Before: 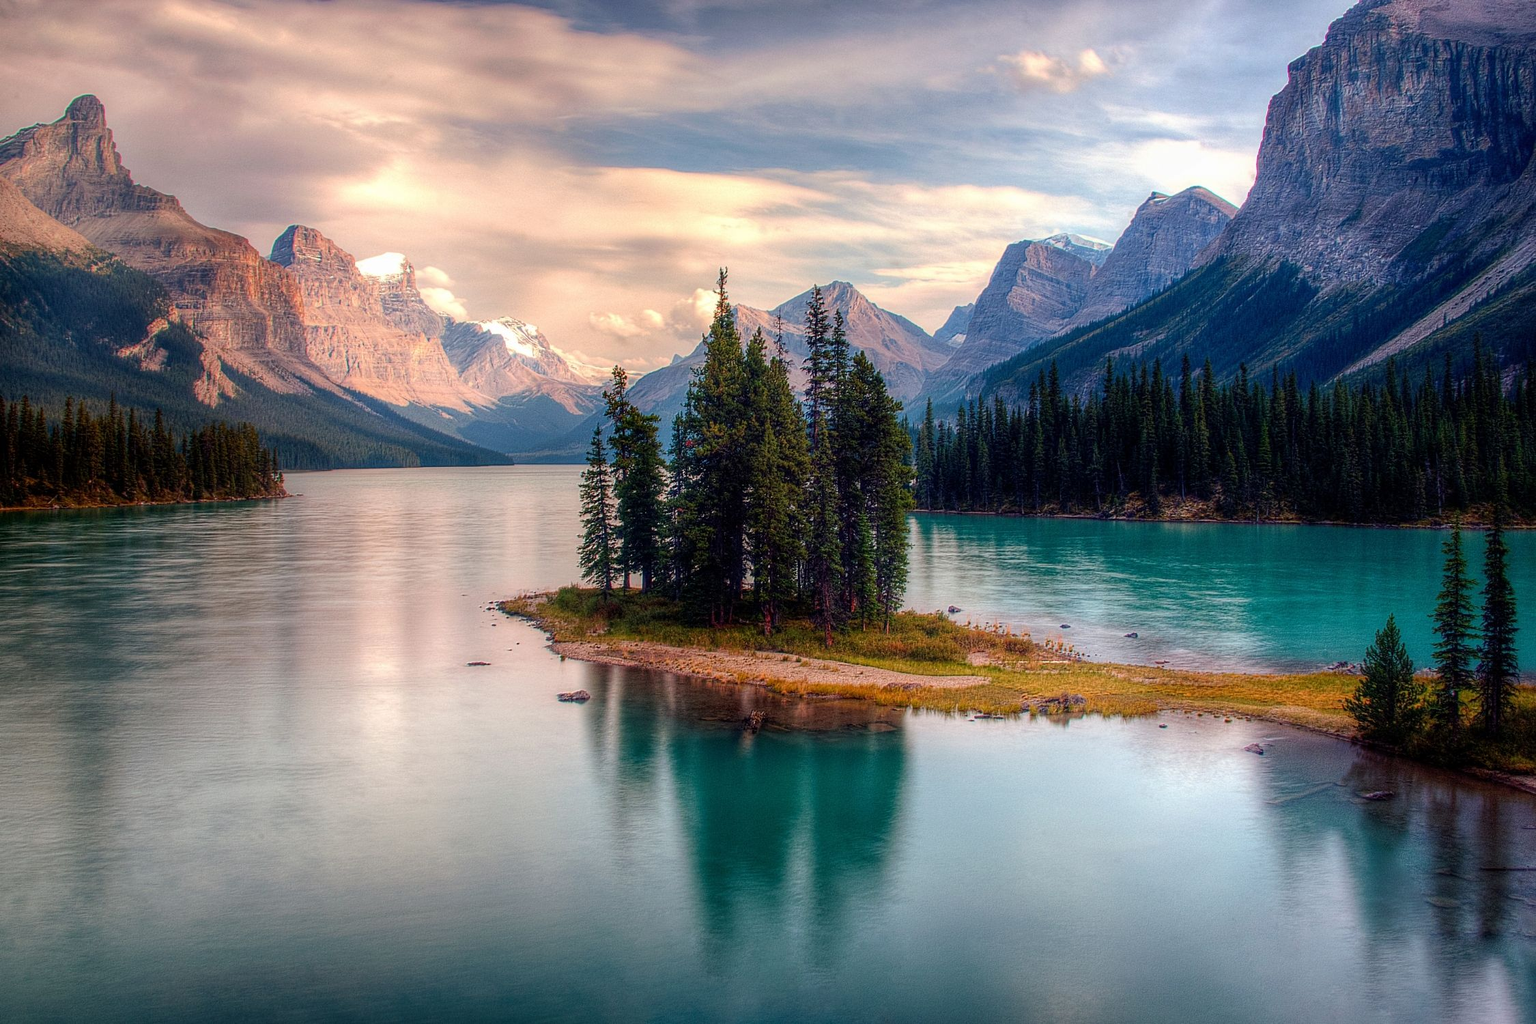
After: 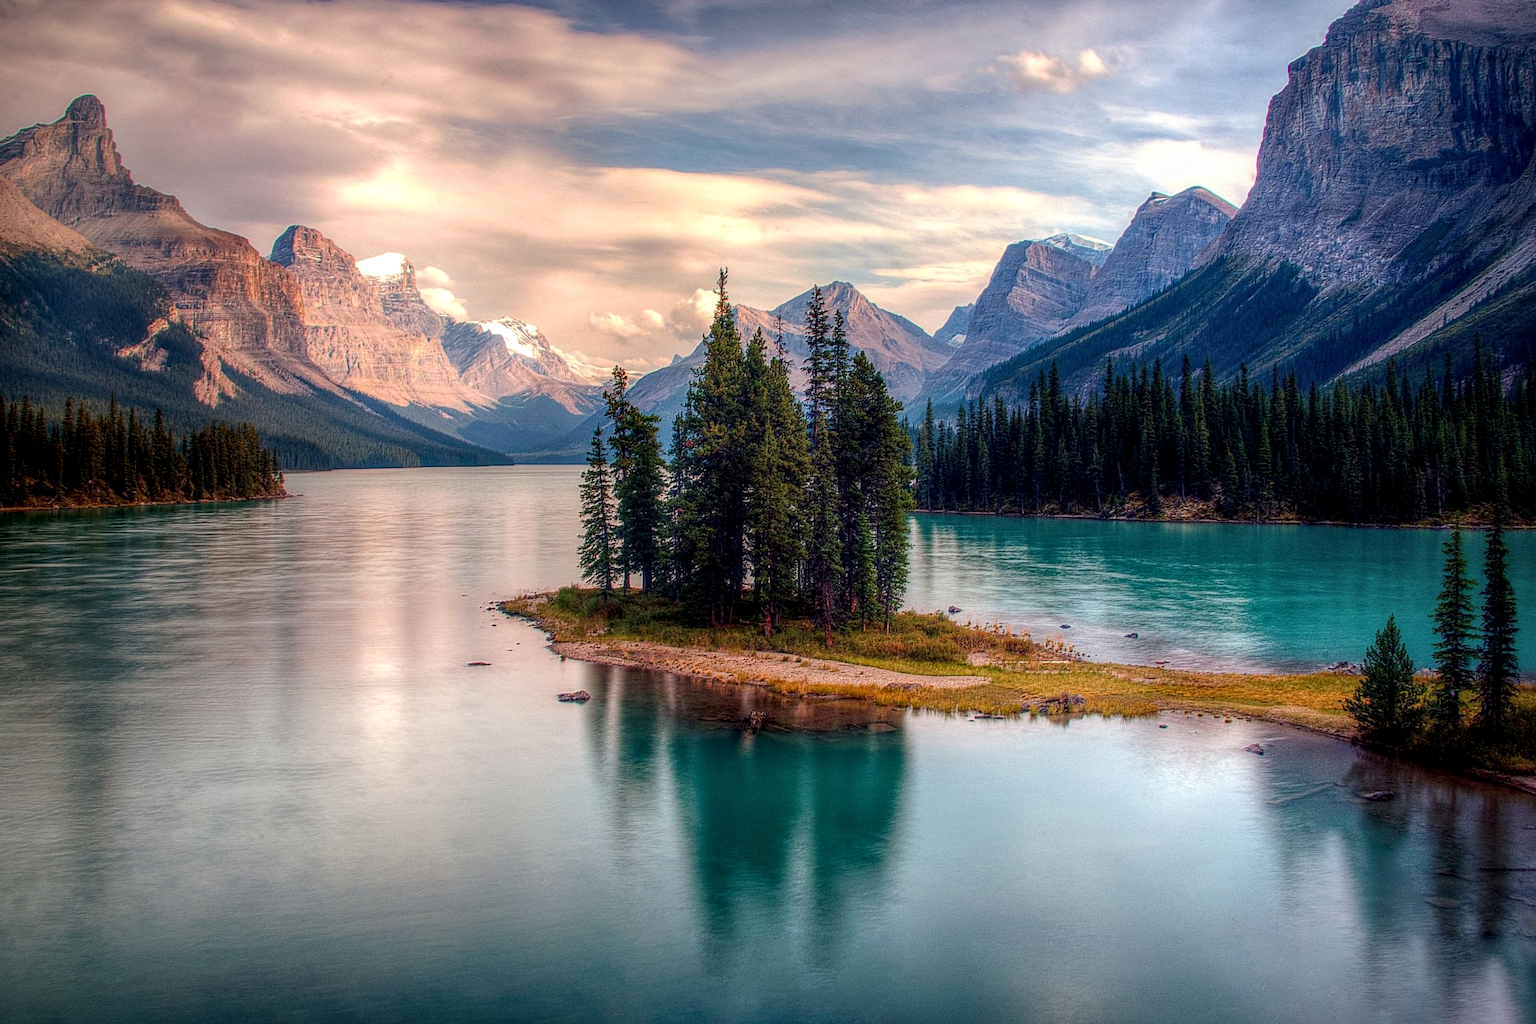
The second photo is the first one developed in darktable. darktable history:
local contrast: on, module defaults
vignetting: saturation -0.019
